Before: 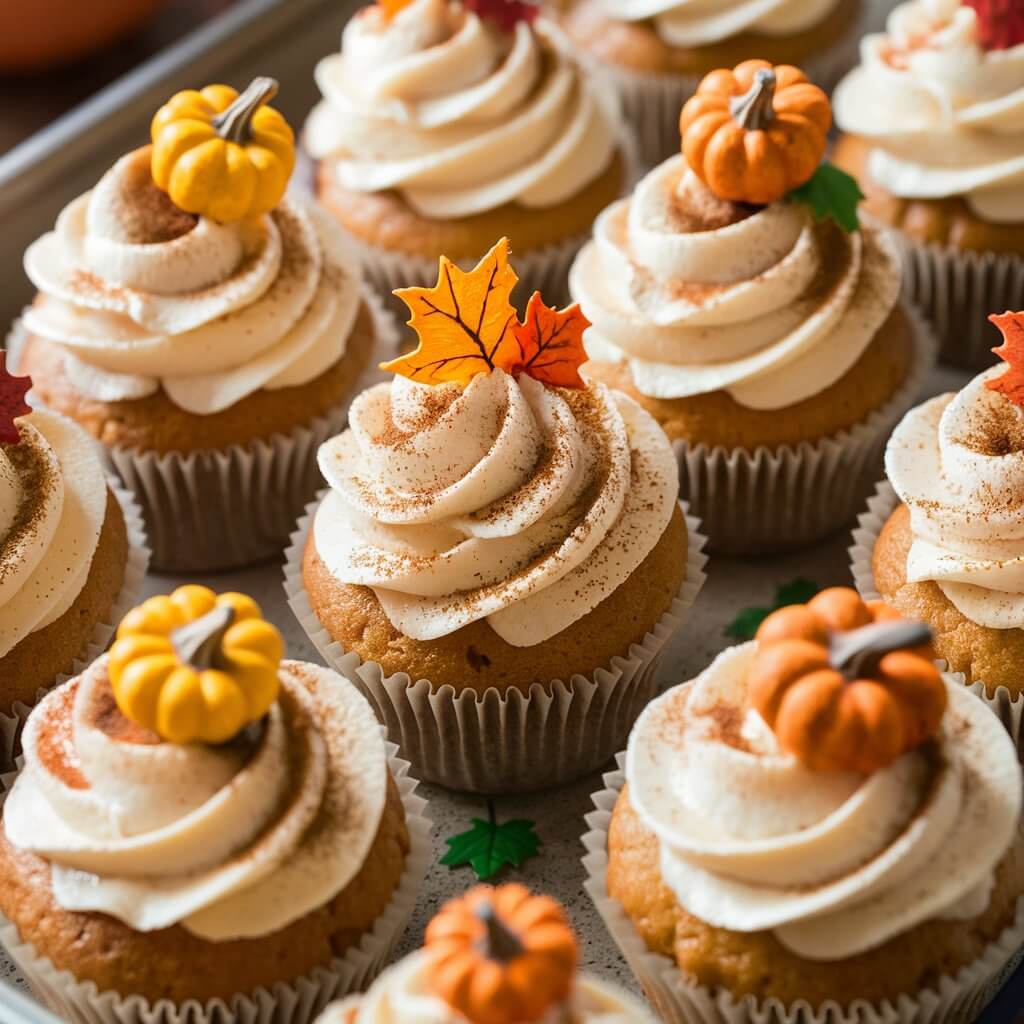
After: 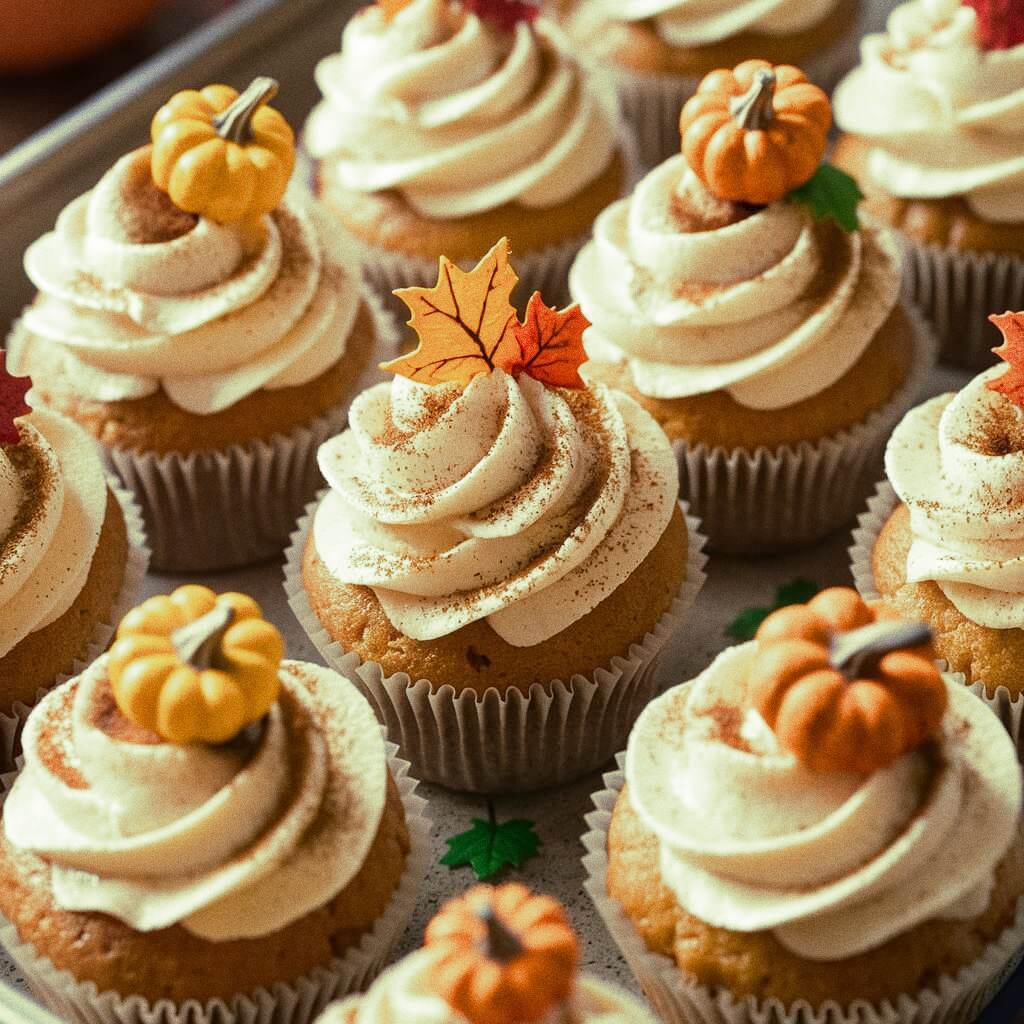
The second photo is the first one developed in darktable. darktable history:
grain: coarseness 0.09 ISO
split-toning: shadows › hue 290.82°, shadows › saturation 0.34, highlights › saturation 0.38, balance 0, compress 50%
